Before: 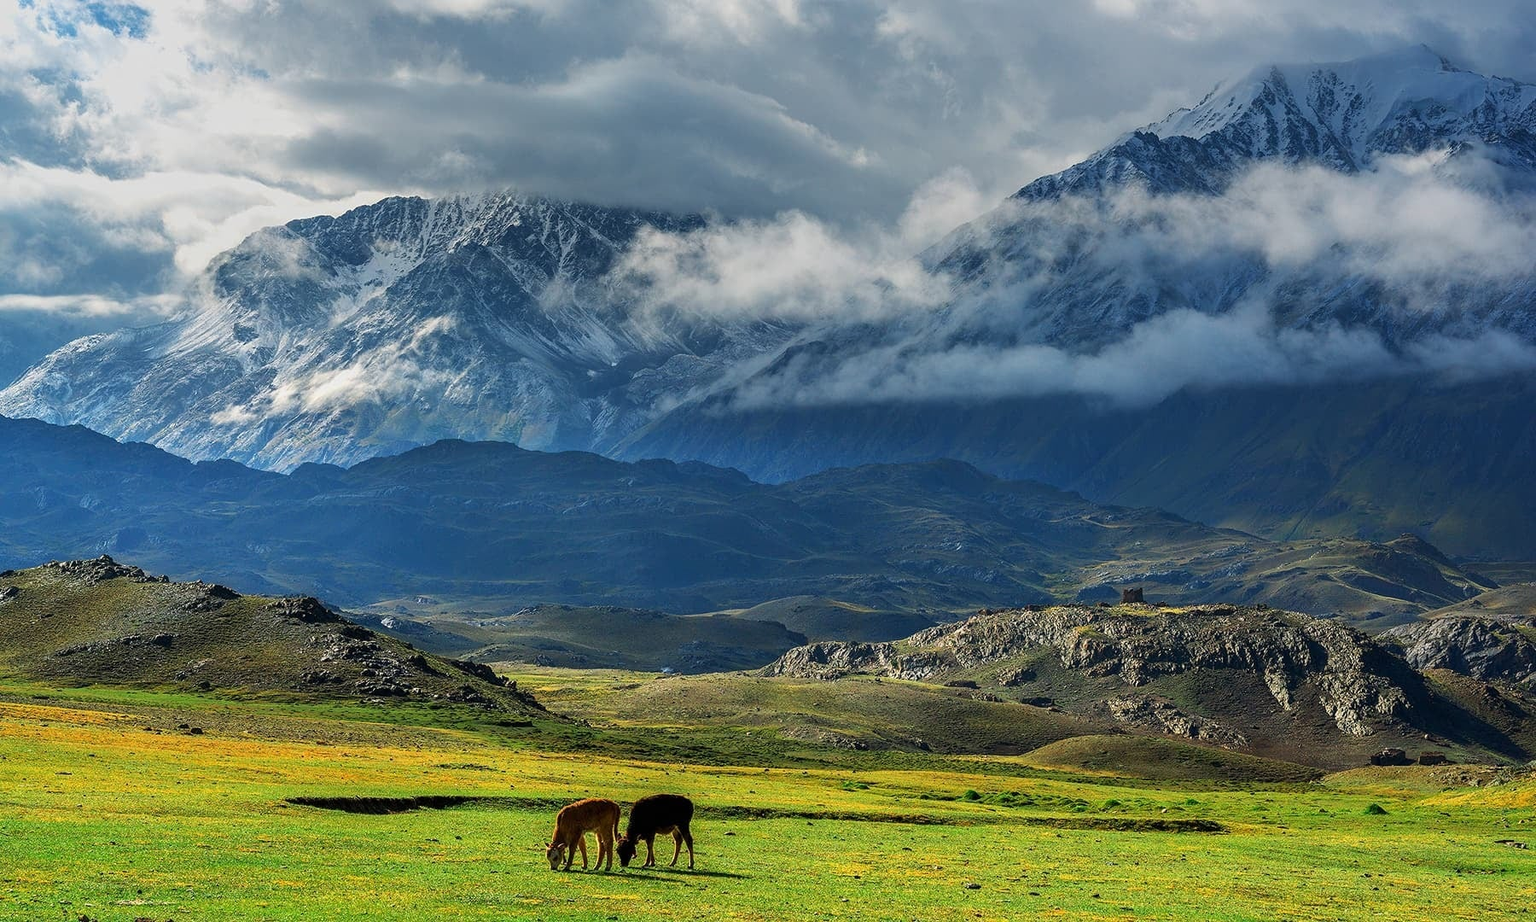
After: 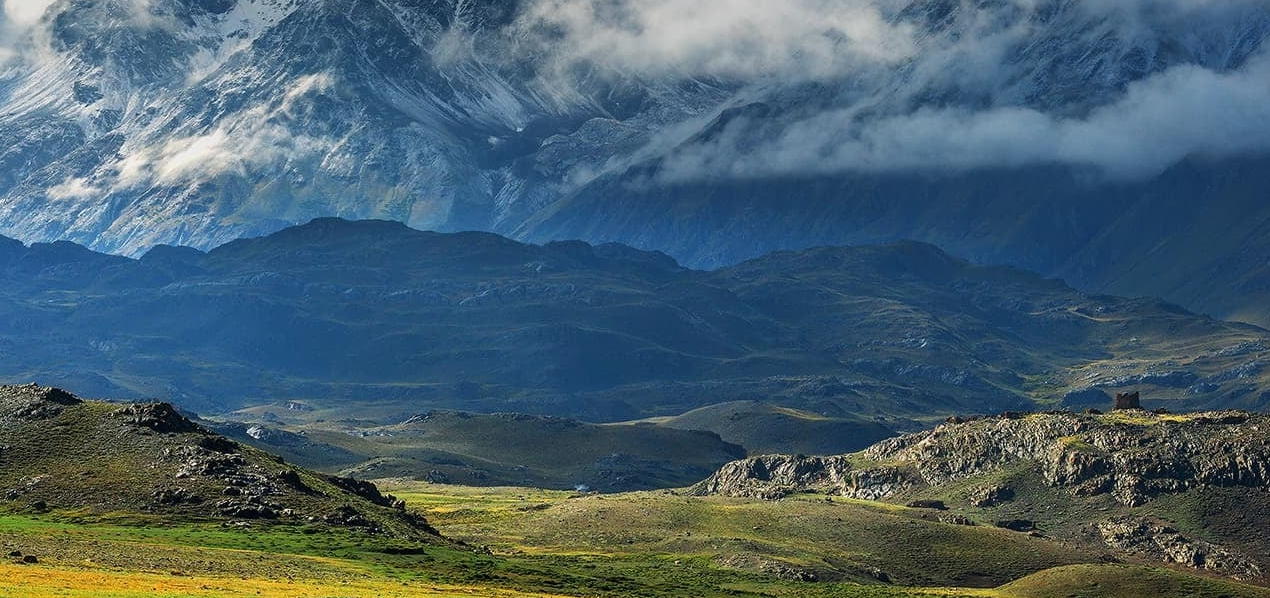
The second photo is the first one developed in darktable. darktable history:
crop: left 11.158%, top 27.509%, right 18.255%, bottom 17.087%
